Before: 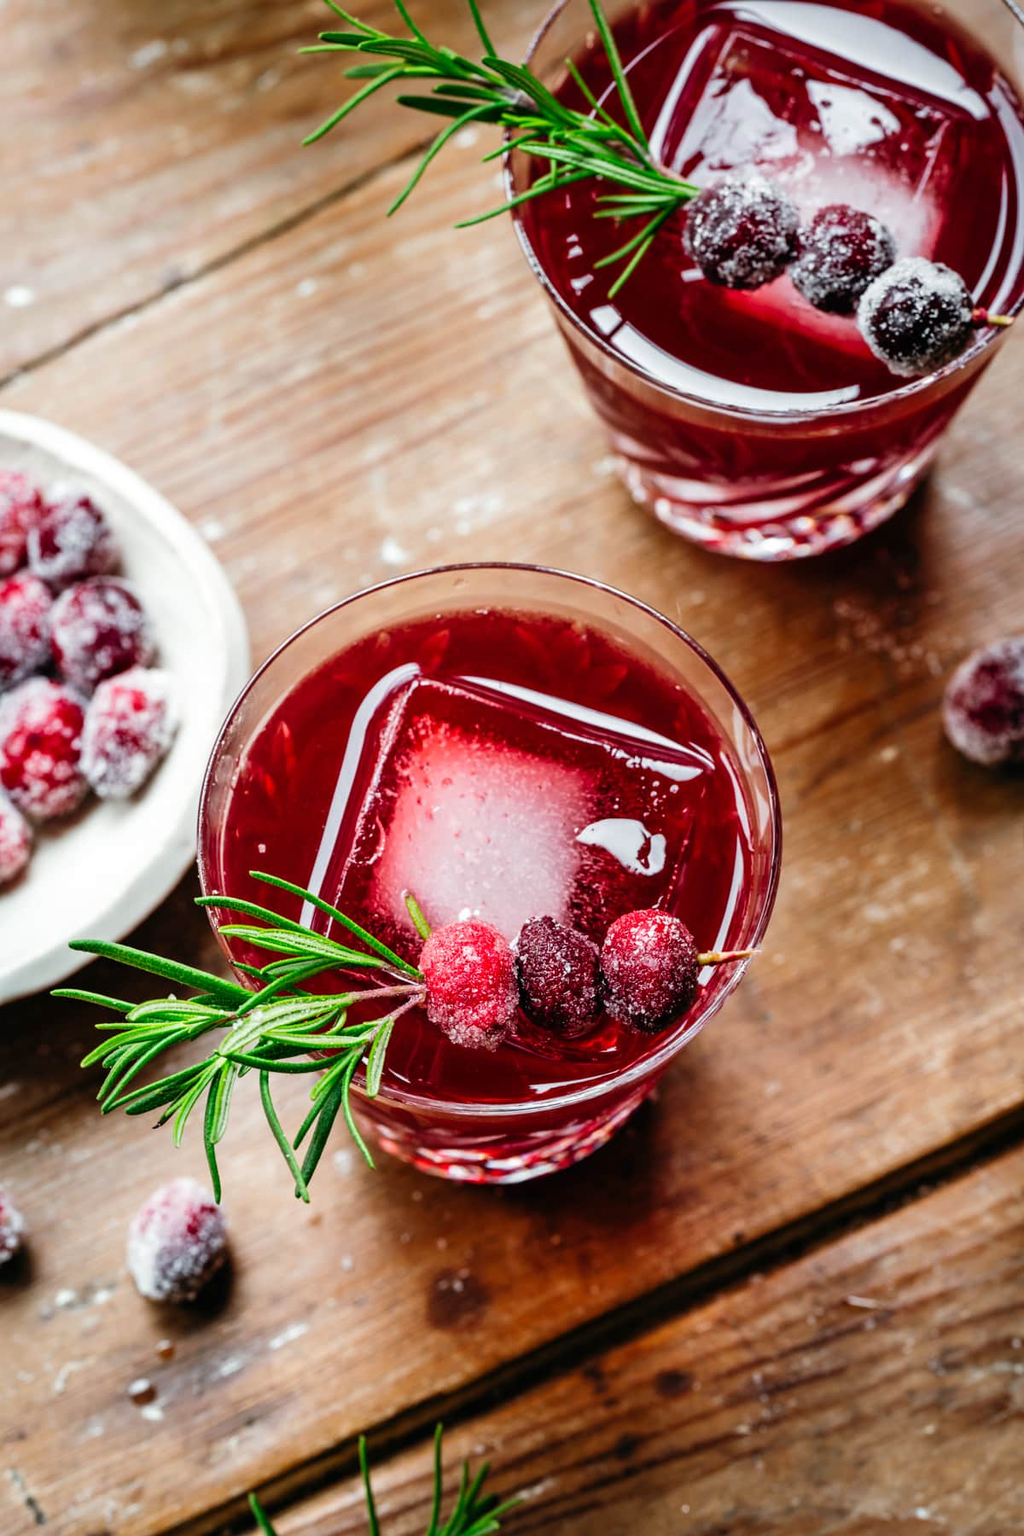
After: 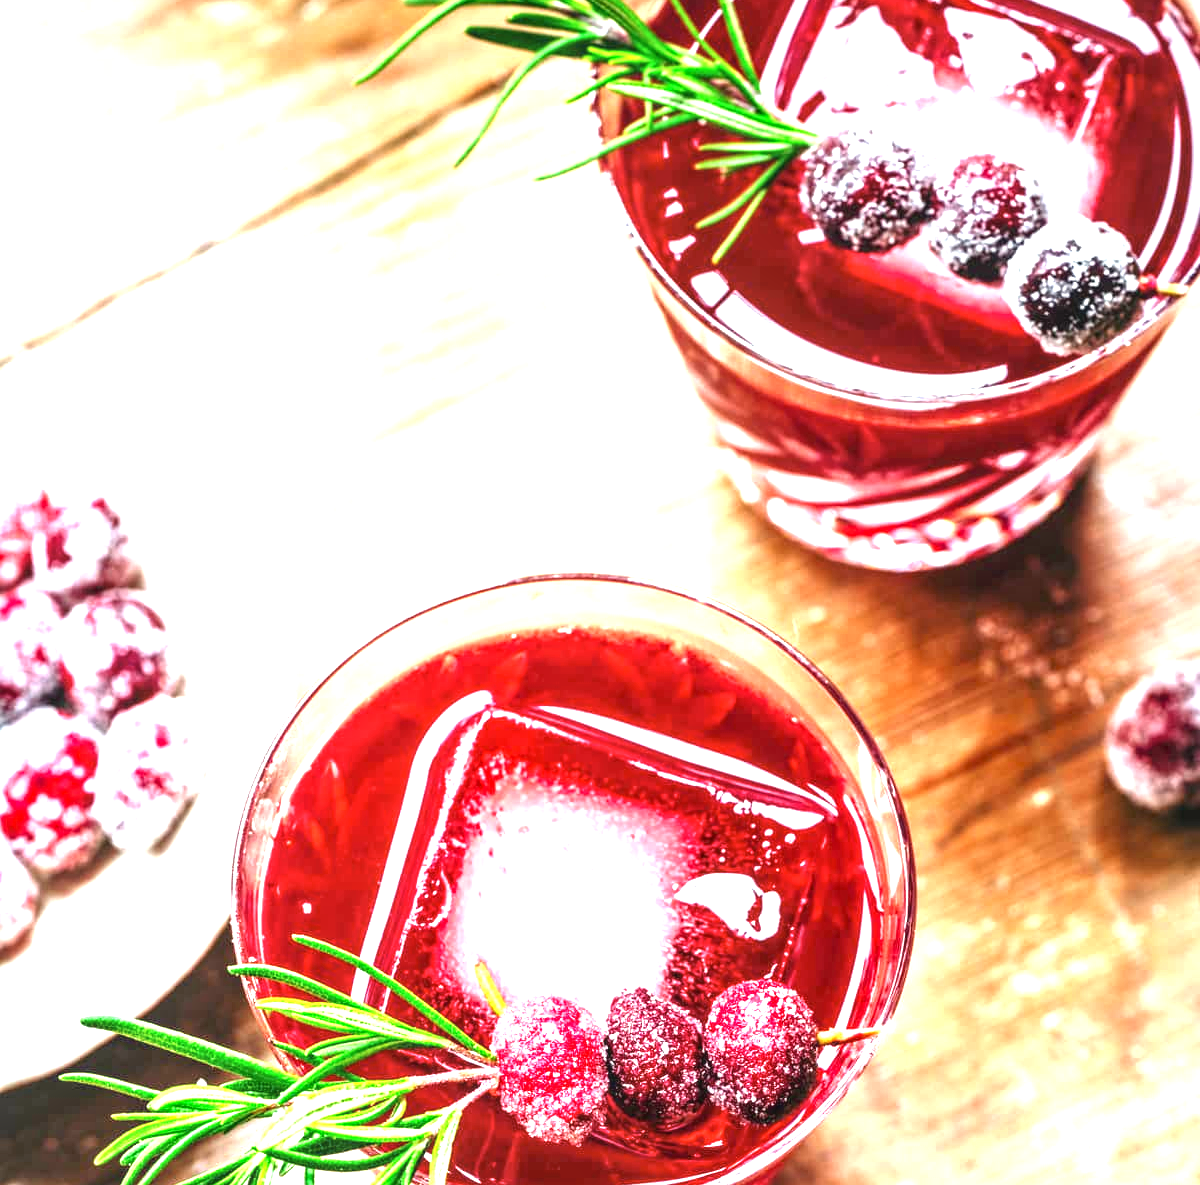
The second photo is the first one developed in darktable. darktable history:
exposure: black level correction 0, exposure 1.926 EV, compensate highlight preservation false
local contrast: on, module defaults
crop and rotate: top 4.826%, bottom 29.309%
